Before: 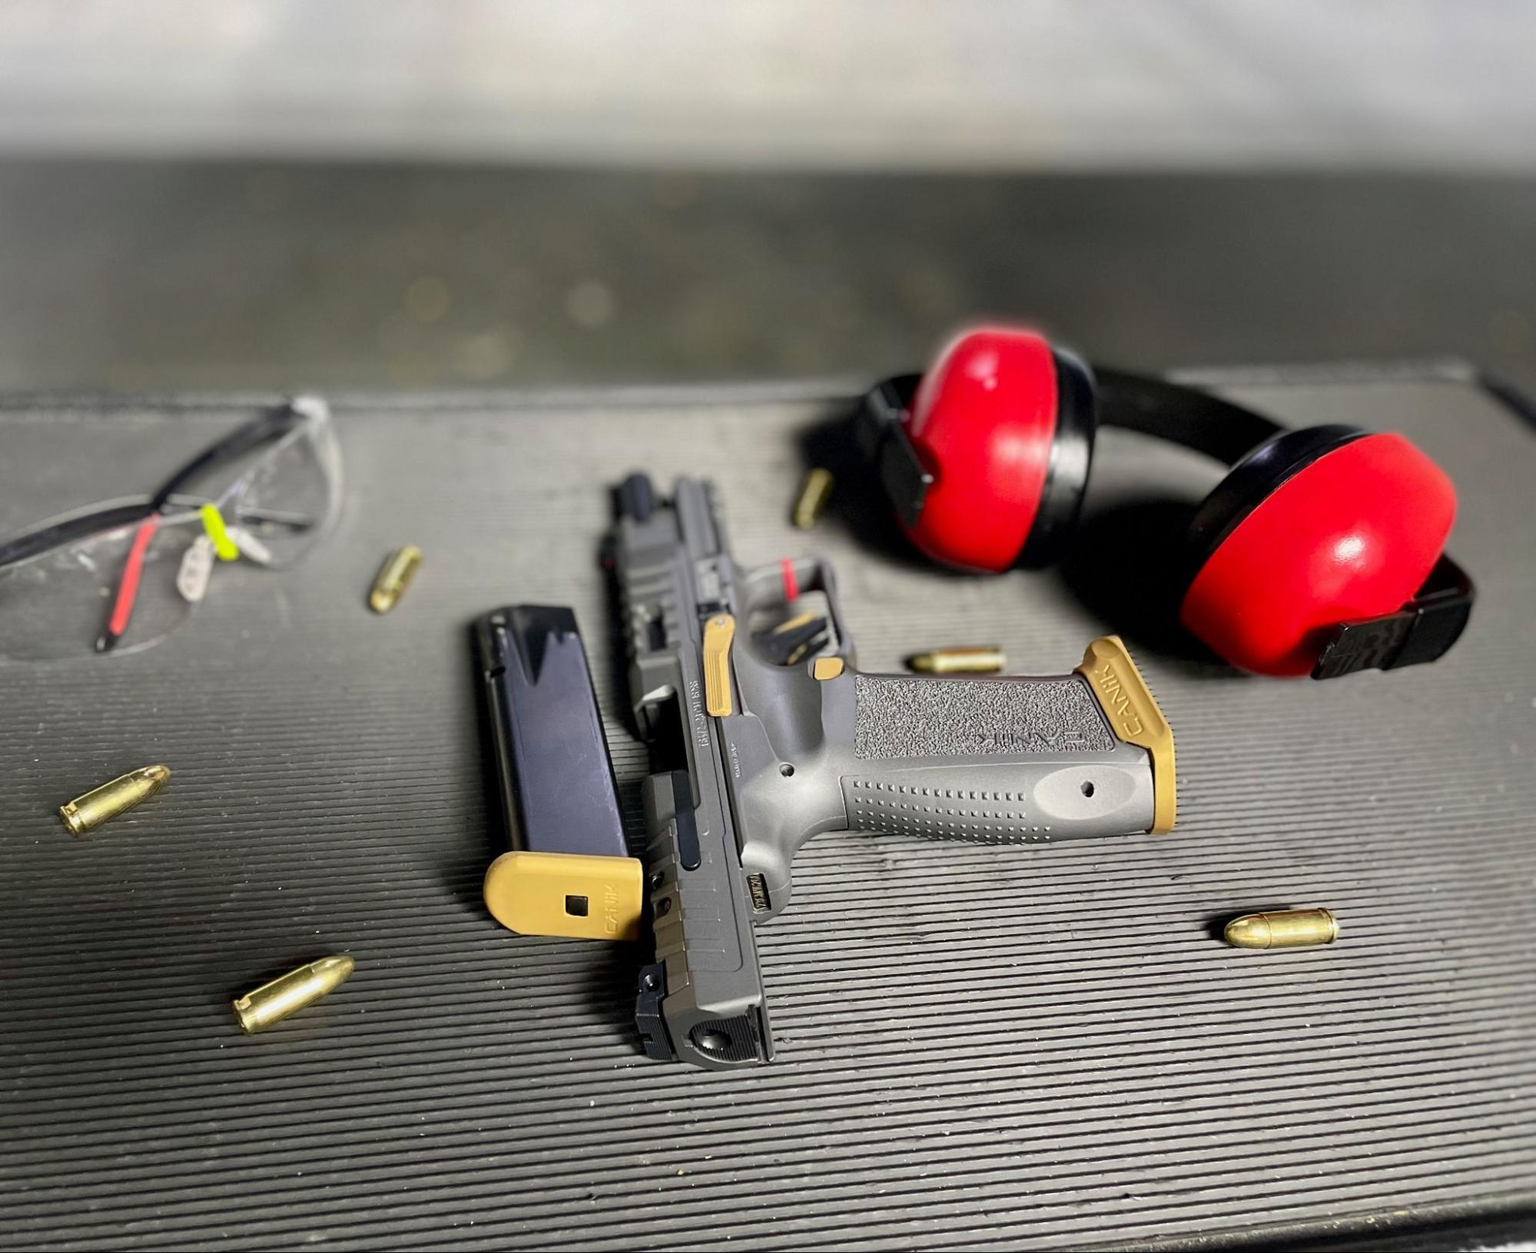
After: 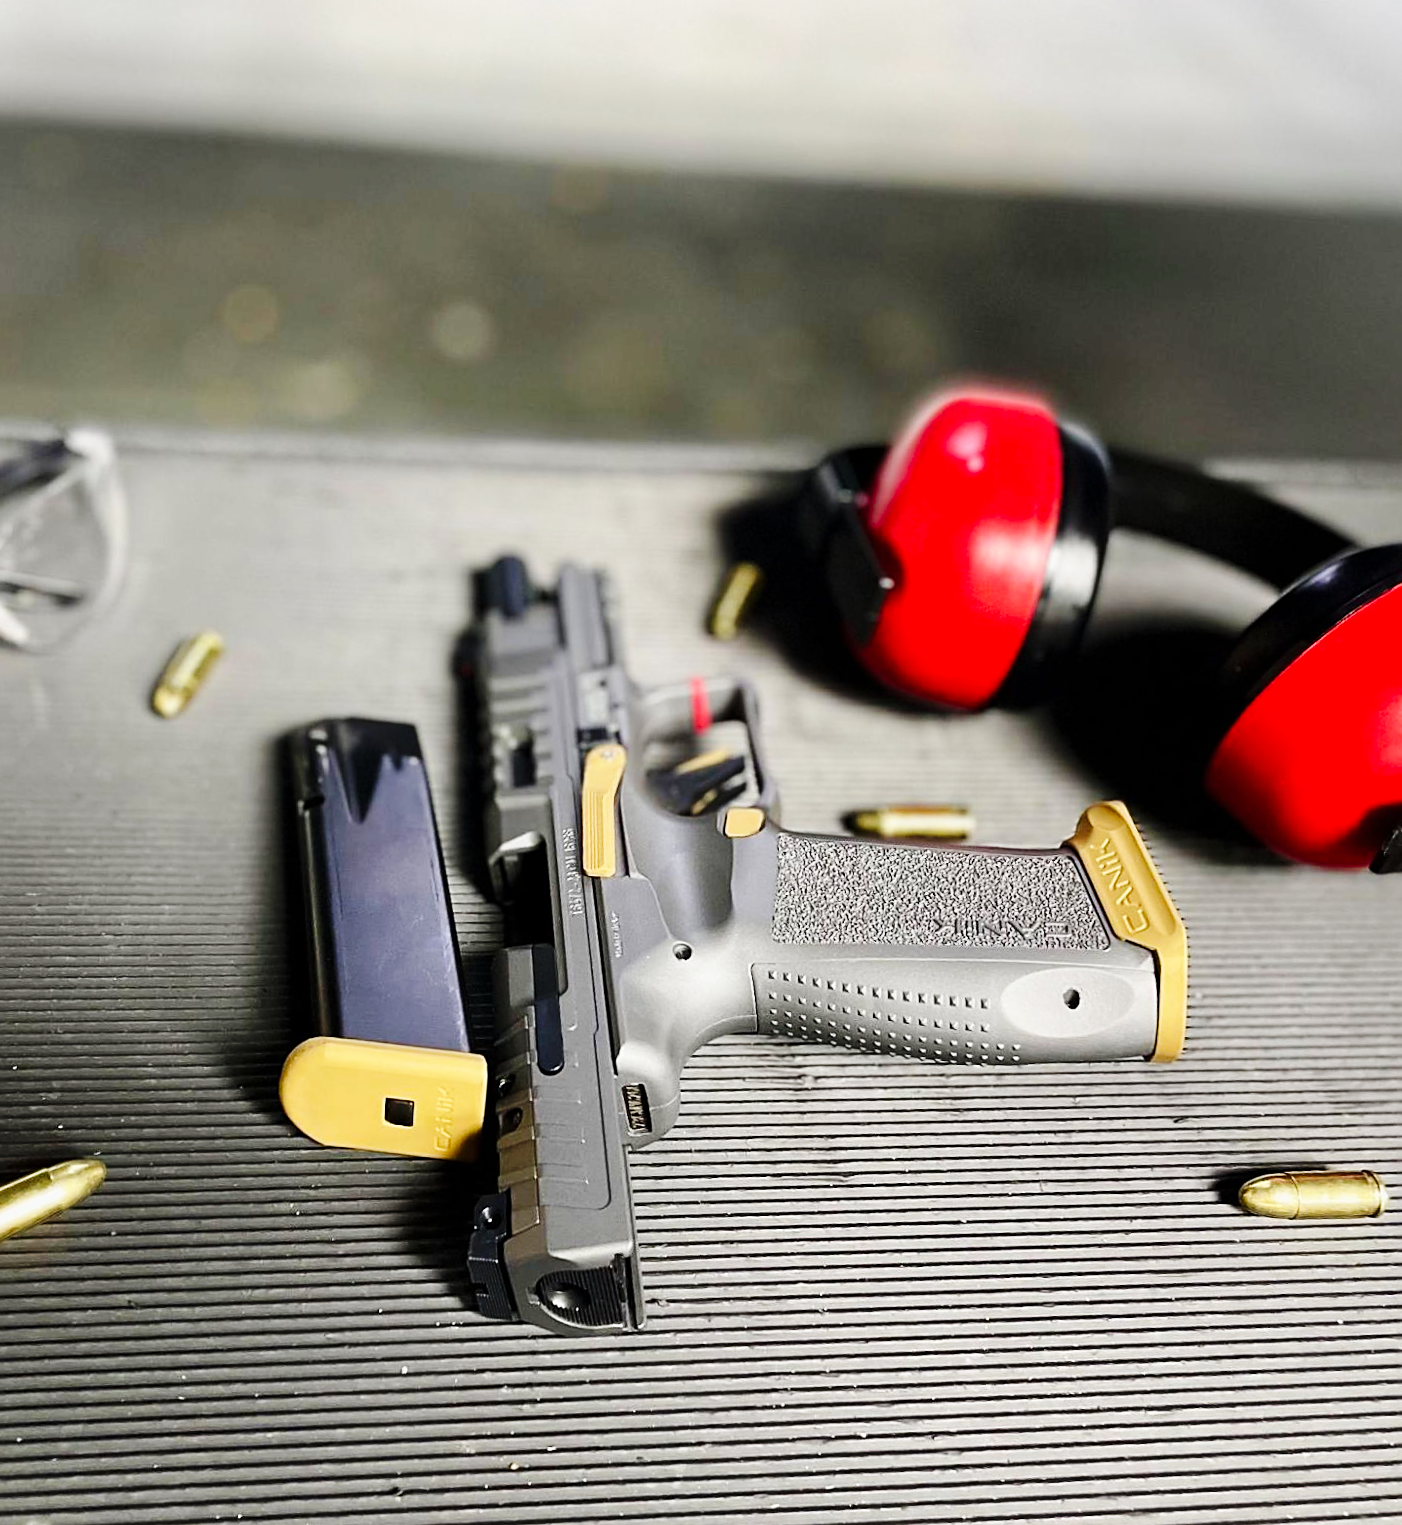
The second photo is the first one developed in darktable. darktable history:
sharpen: radius 1.864, amount 0.398, threshold 1.271
crop and rotate: angle -3.27°, left 14.277%, top 0.028%, right 10.766%, bottom 0.028%
base curve: curves: ch0 [(0, 0) (0.036, 0.025) (0.121, 0.166) (0.206, 0.329) (0.605, 0.79) (1, 1)], preserve colors none
